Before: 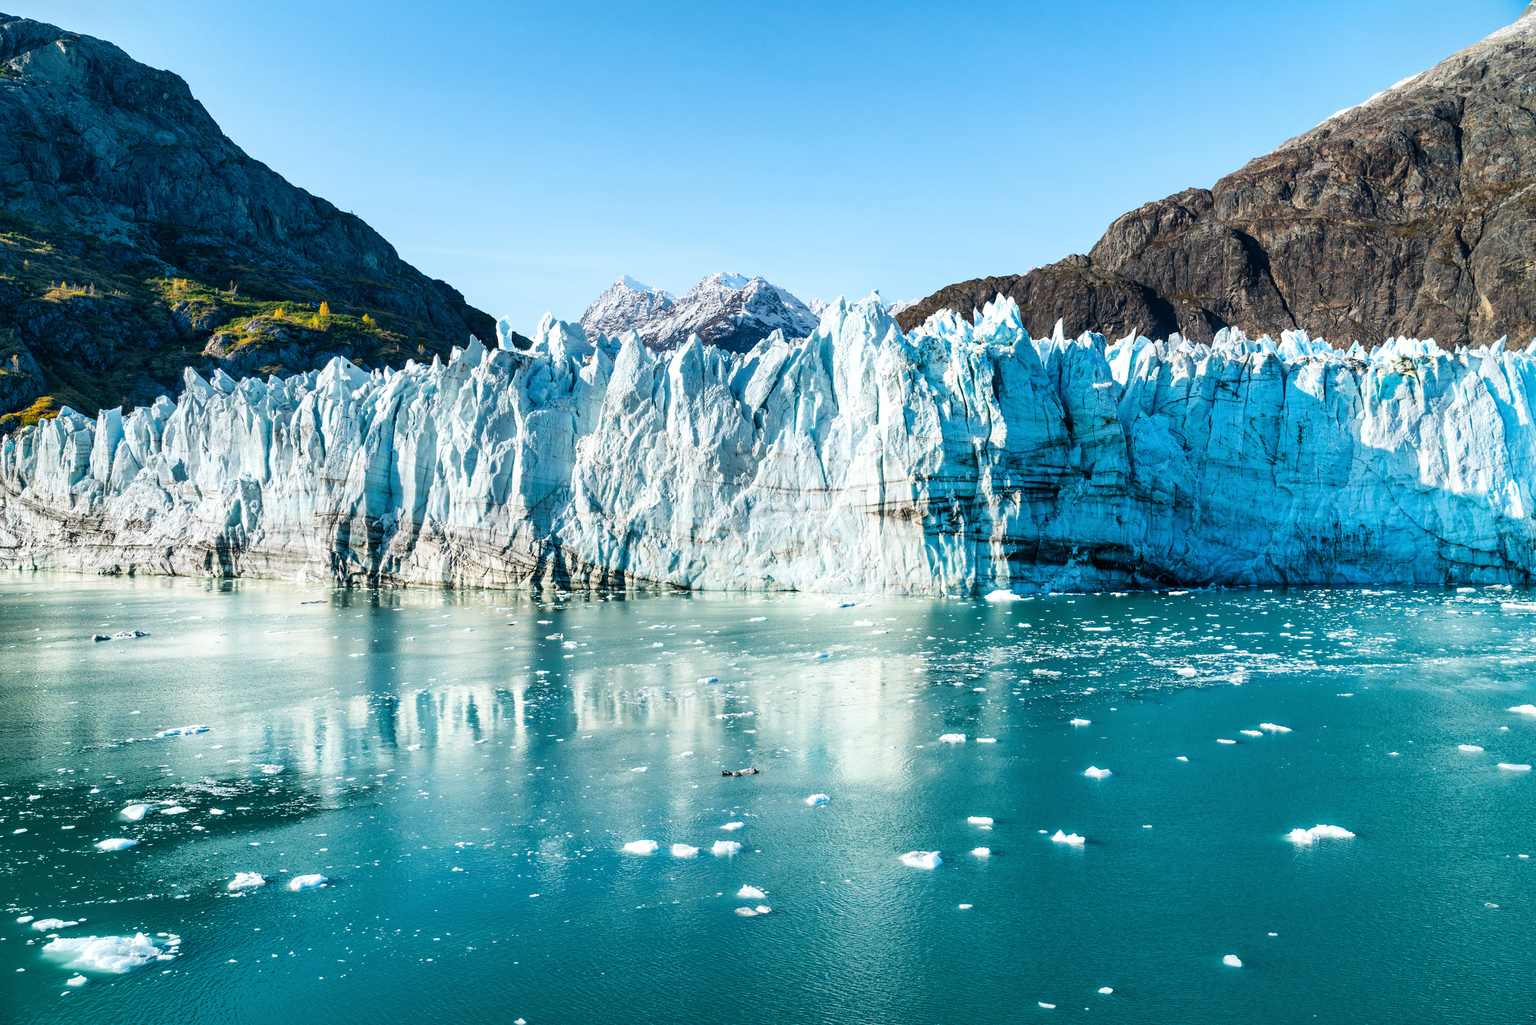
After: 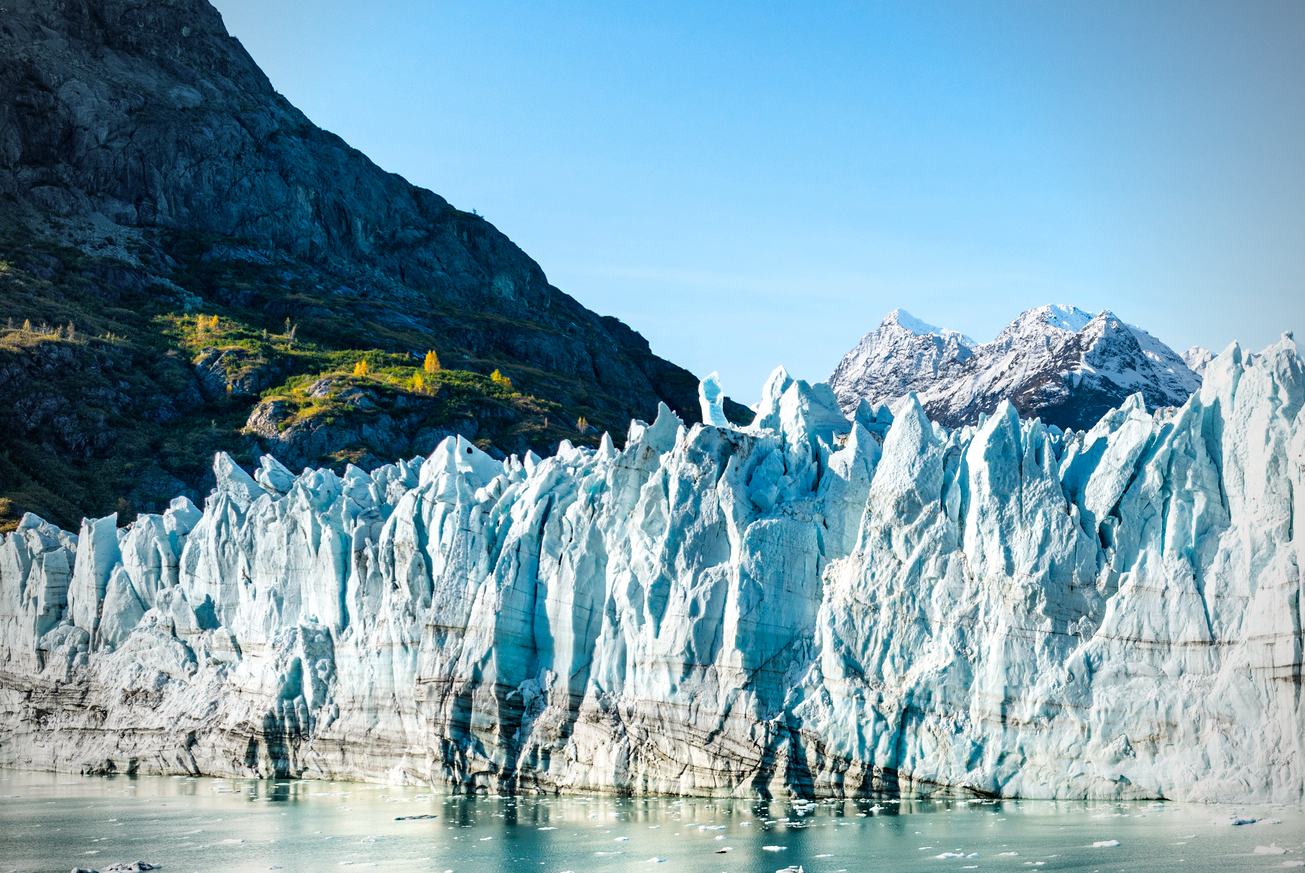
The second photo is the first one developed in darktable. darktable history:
haze removal: compatibility mode true, adaptive false
vignetting: fall-off start 71.74%
crop and rotate: left 3.047%, top 7.509%, right 42.236%, bottom 37.598%
